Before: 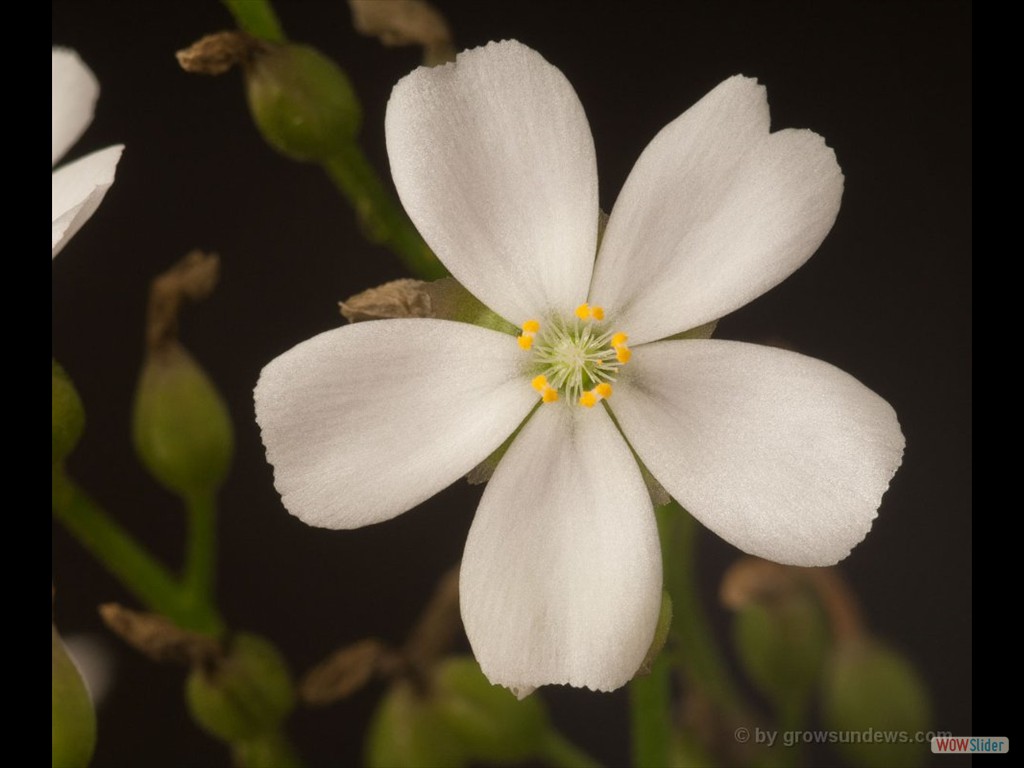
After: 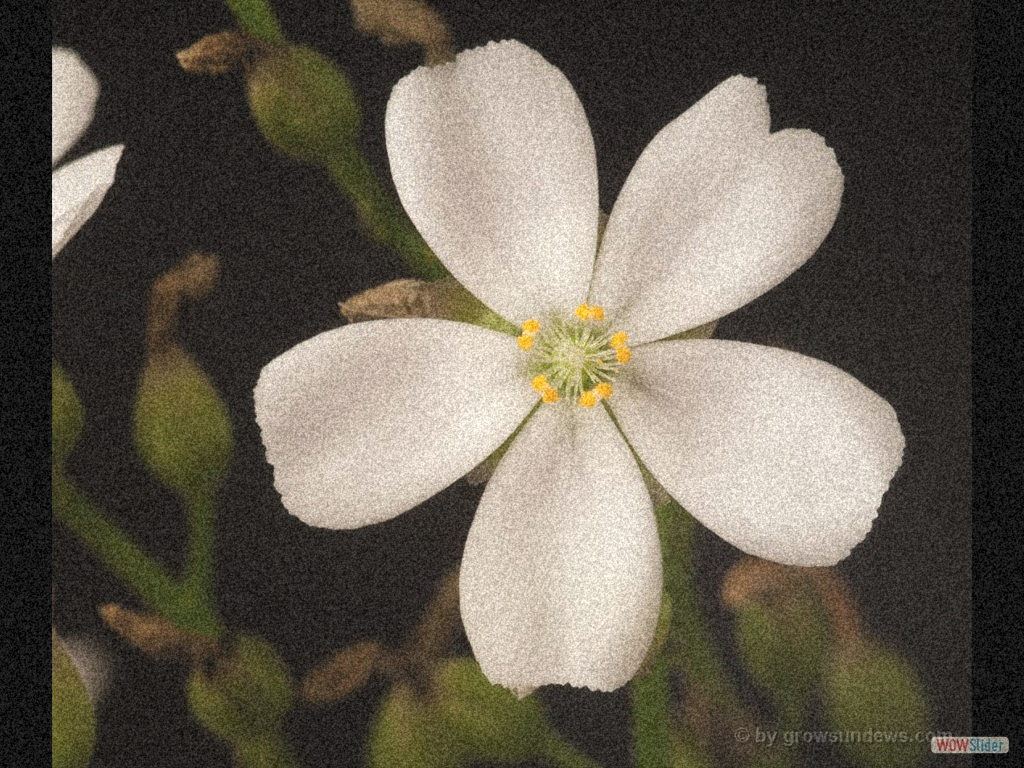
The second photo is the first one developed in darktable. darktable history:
rgb levels: levels [[0.01, 0.419, 0.839], [0, 0.5, 1], [0, 0.5, 1]]
color balance: lift [1.01, 1, 1, 1], gamma [1.097, 1, 1, 1], gain [0.85, 1, 1, 1]
base curve: curves: ch0 [(0, 0) (0.989, 0.992)], preserve colors none
grain: coarseness 46.9 ISO, strength 50.21%, mid-tones bias 0%
